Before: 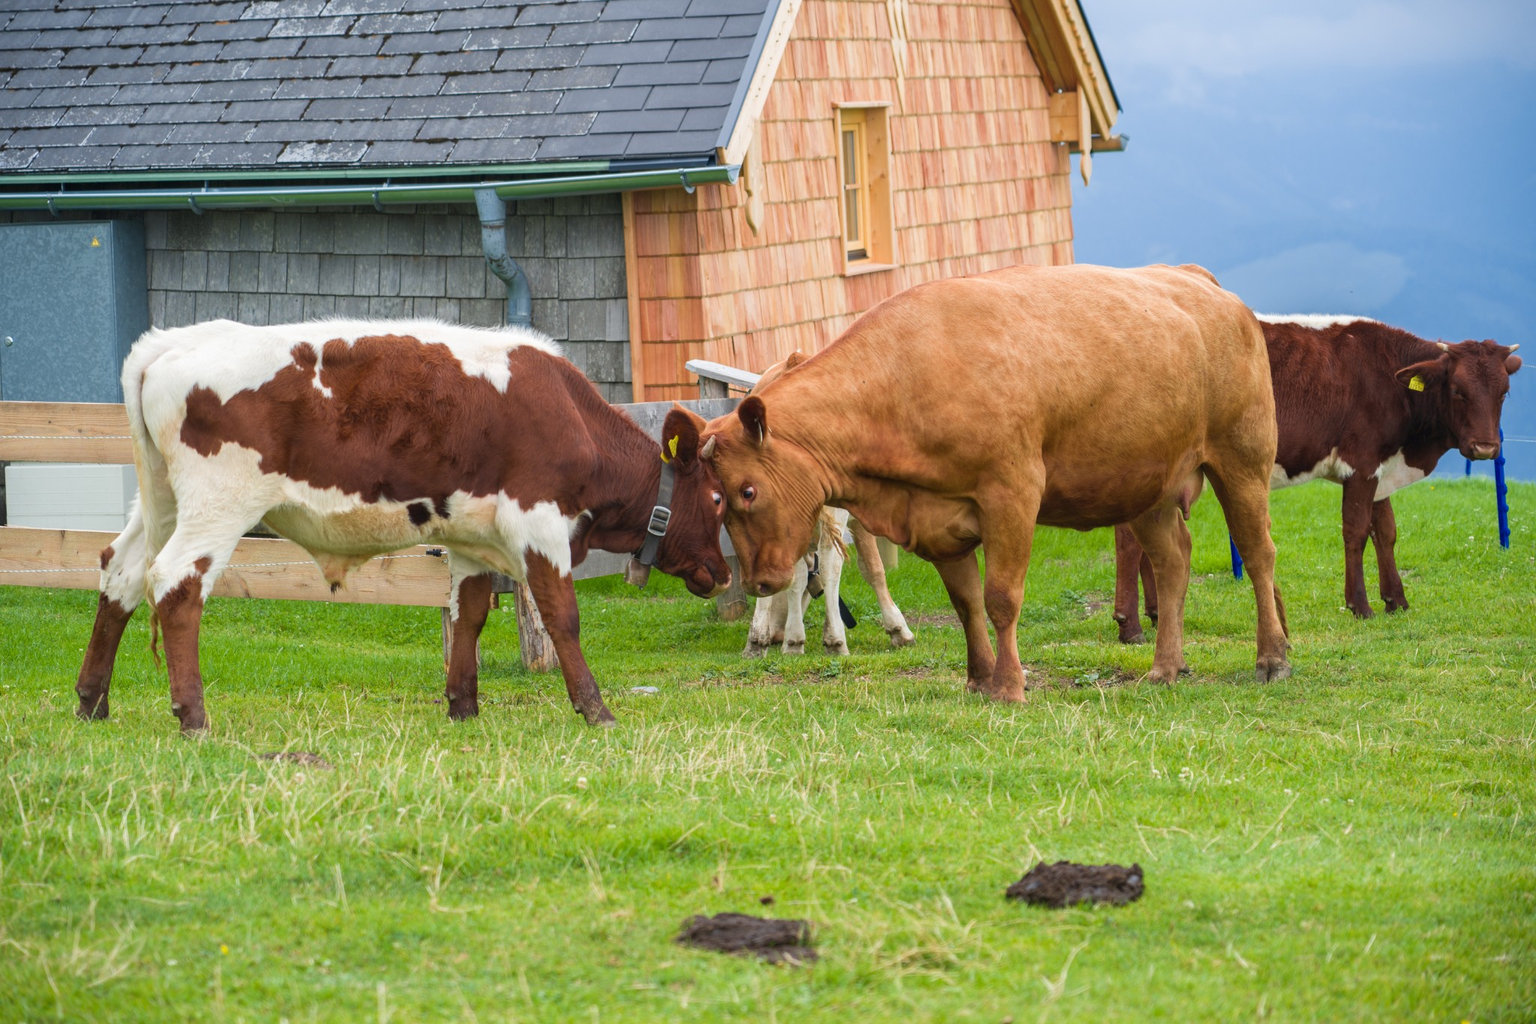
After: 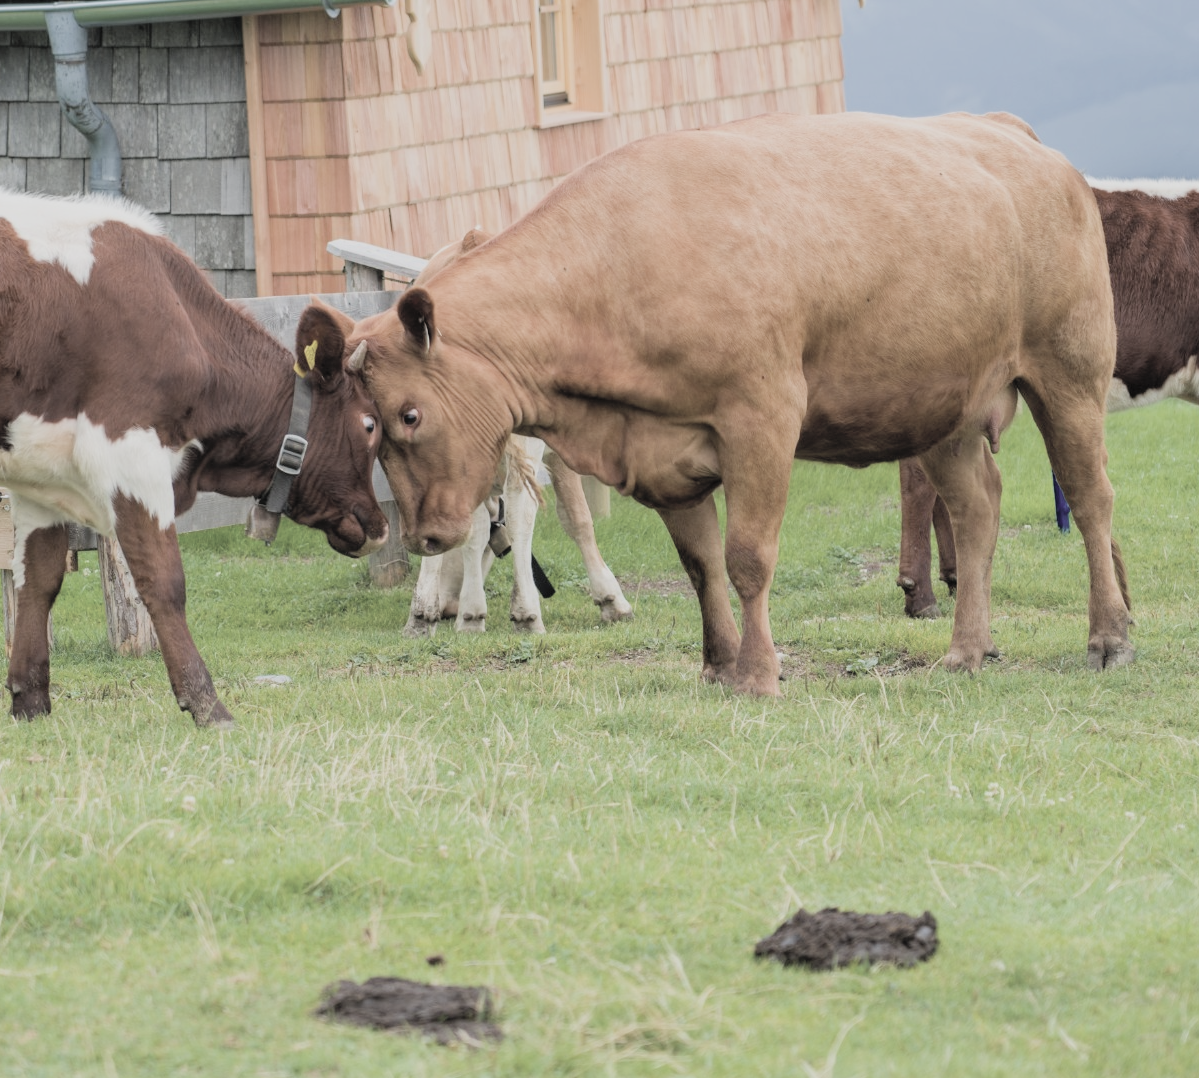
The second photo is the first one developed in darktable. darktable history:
contrast brightness saturation: brightness 0.184, saturation -0.511
crop and rotate: left 28.699%, top 17.595%, right 12.754%, bottom 3.373%
exposure: compensate highlight preservation false
filmic rgb: black relative exposure -7.65 EV, white relative exposure 4.56 EV, threshold 5.96 EV, hardness 3.61, enable highlight reconstruction true
